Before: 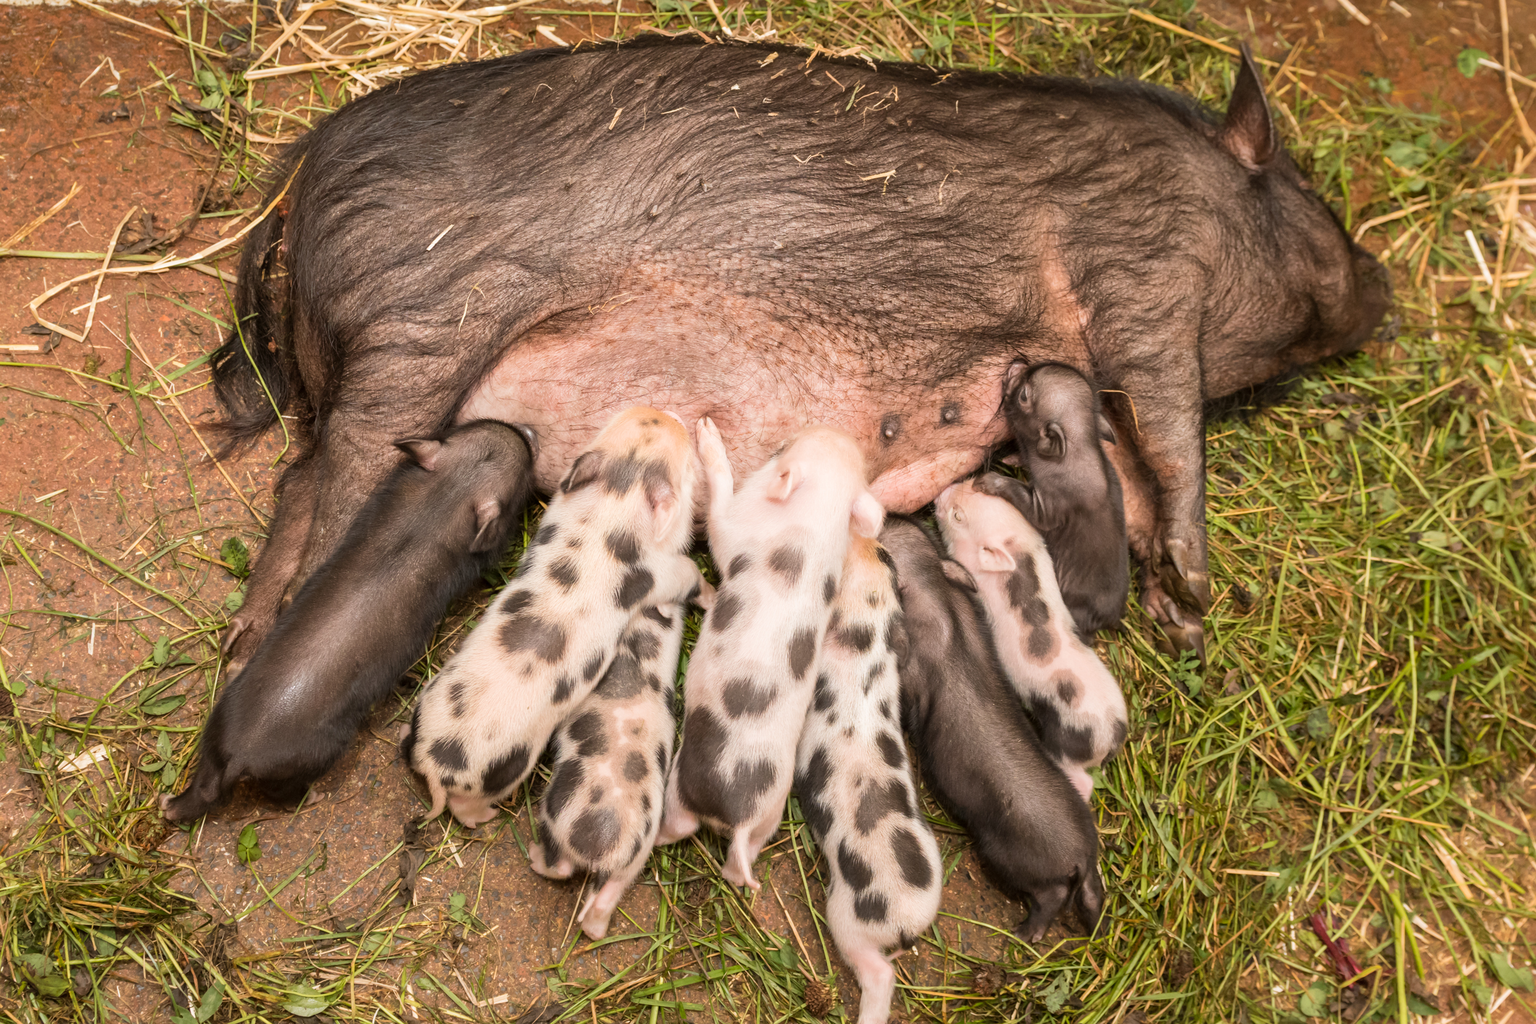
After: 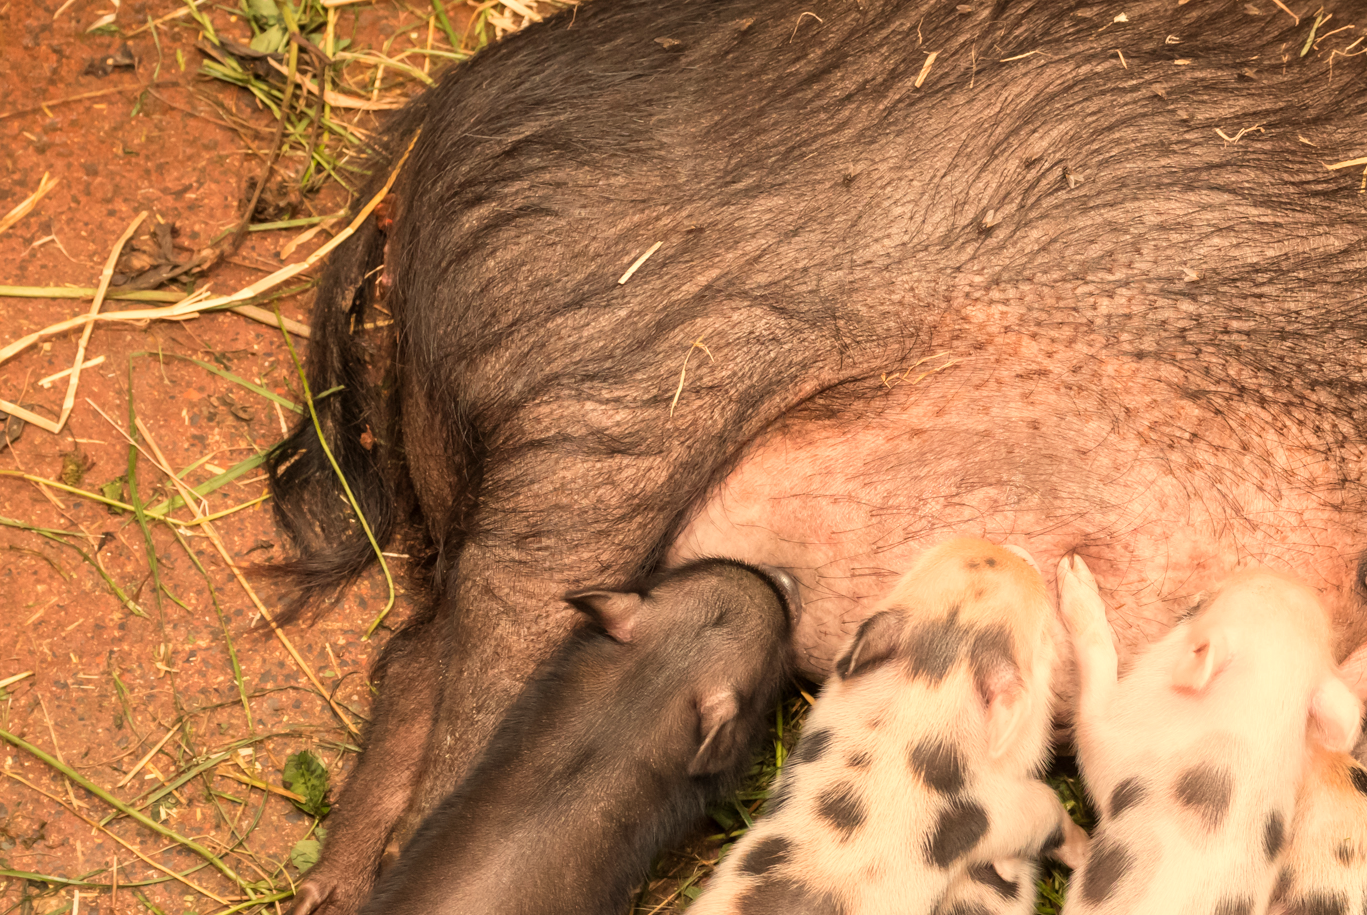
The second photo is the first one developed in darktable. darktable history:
crop and rotate: left 3.047%, top 7.509%, right 42.236%, bottom 37.598%
white balance: red 1.123, blue 0.83
